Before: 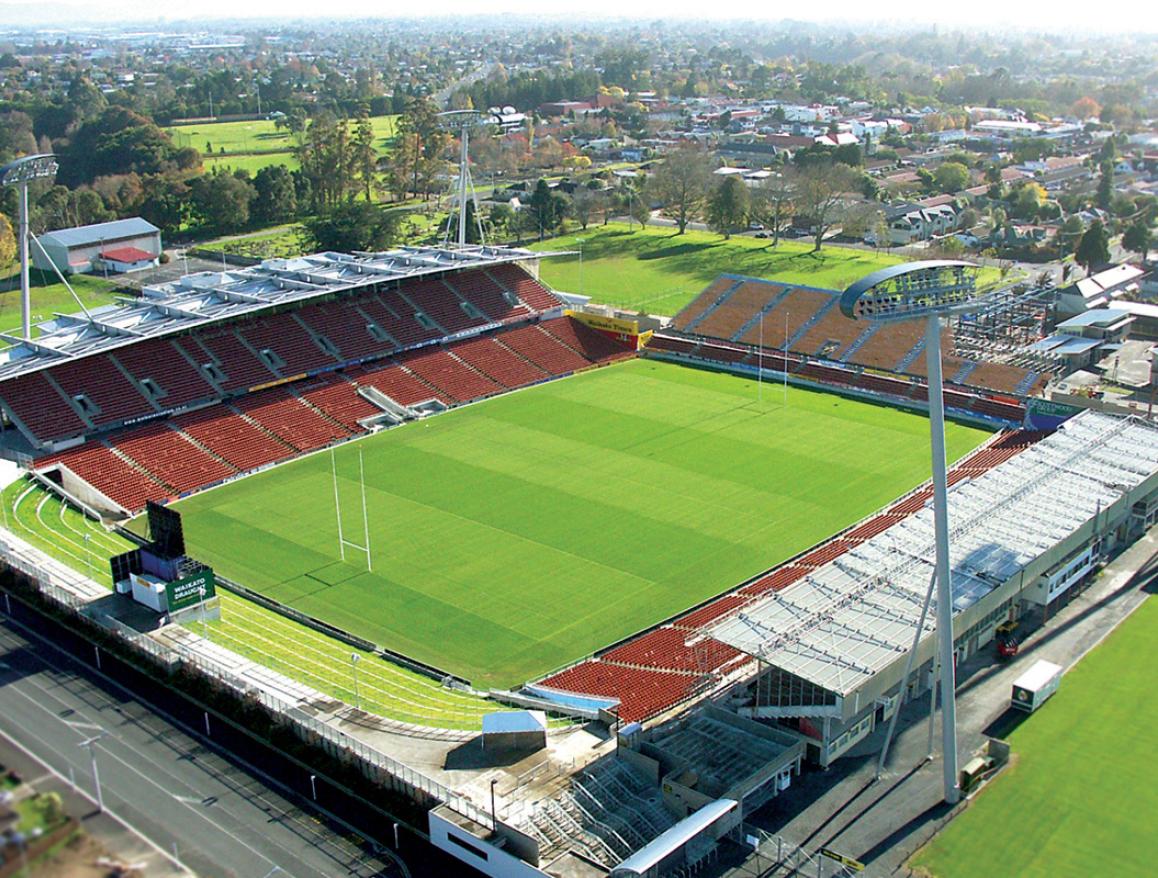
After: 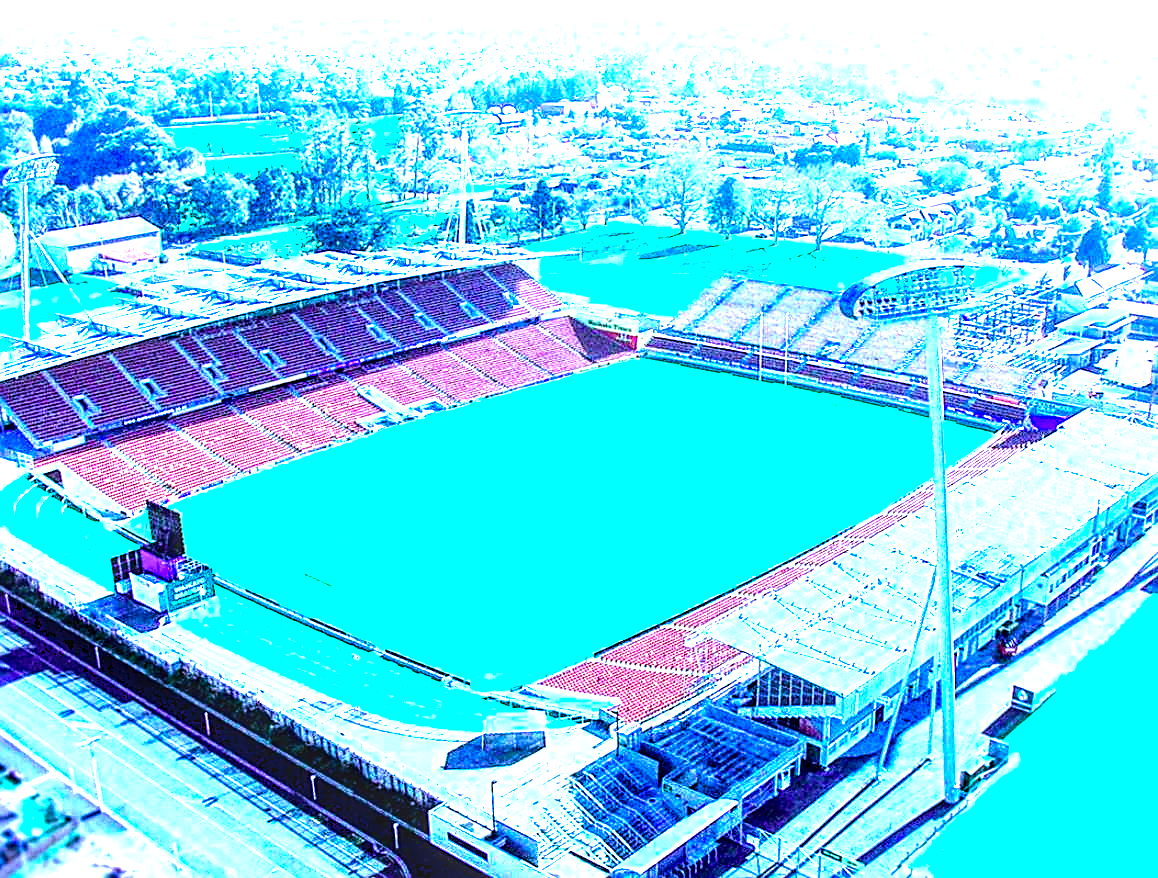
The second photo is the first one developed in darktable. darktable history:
sharpen: on, module defaults
tone equalizer: -8 EV -0.75 EV, -7 EV -0.7 EV, -6 EV -0.6 EV, -5 EV -0.4 EV, -3 EV 0.4 EV, -2 EV 0.6 EV, -1 EV 0.7 EV, +0 EV 0.75 EV, edges refinement/feathering 500, mask exposure compensation -1.57 EV, preserve details no
exposure: black level correction 0, exposure 1.975 EV, compensate exposure bias true, compensate highlight preservation false
color calibration: output R [0.948, 0.091, -0.04, 0], output G [-0.3, 1.384, -0.085, 0], output B [-0.108, 0.061, 1.08, 0], illuminant as shot in camera, x 0.484, y 0.43, temperature 2405.29 K
local contrast: detail 203%
